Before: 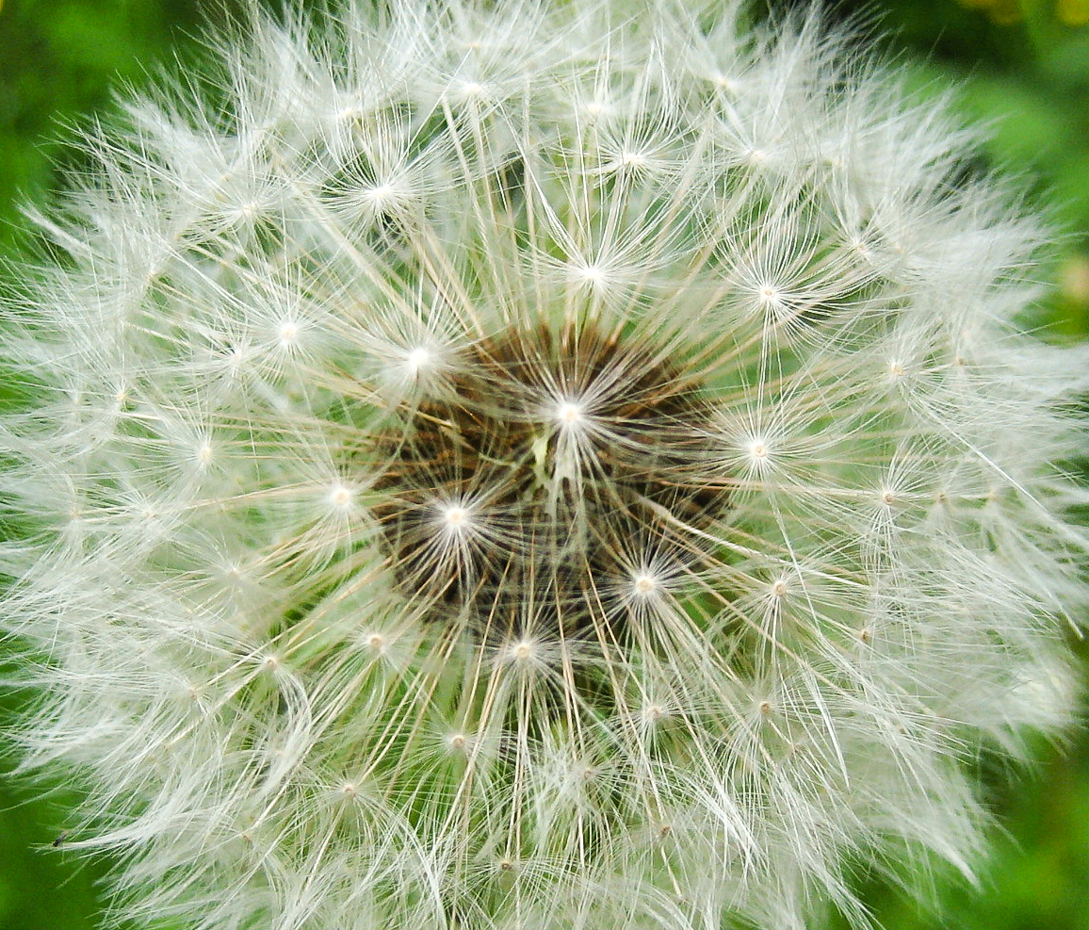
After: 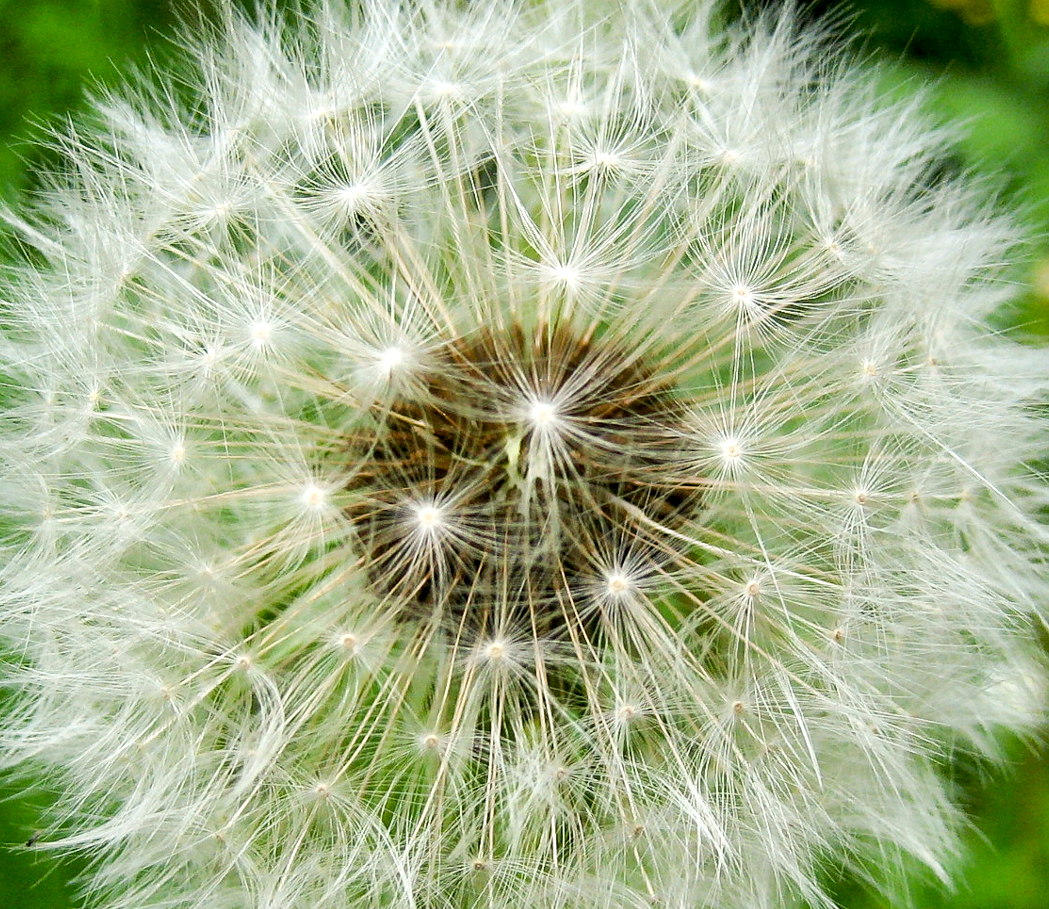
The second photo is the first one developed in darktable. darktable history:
exposure: black level correction 0.009, exposure 0.119 EV, compensate highlight preservation false
crop and rotate: left 2.536%, right 1.107%, bottom 2.246%
